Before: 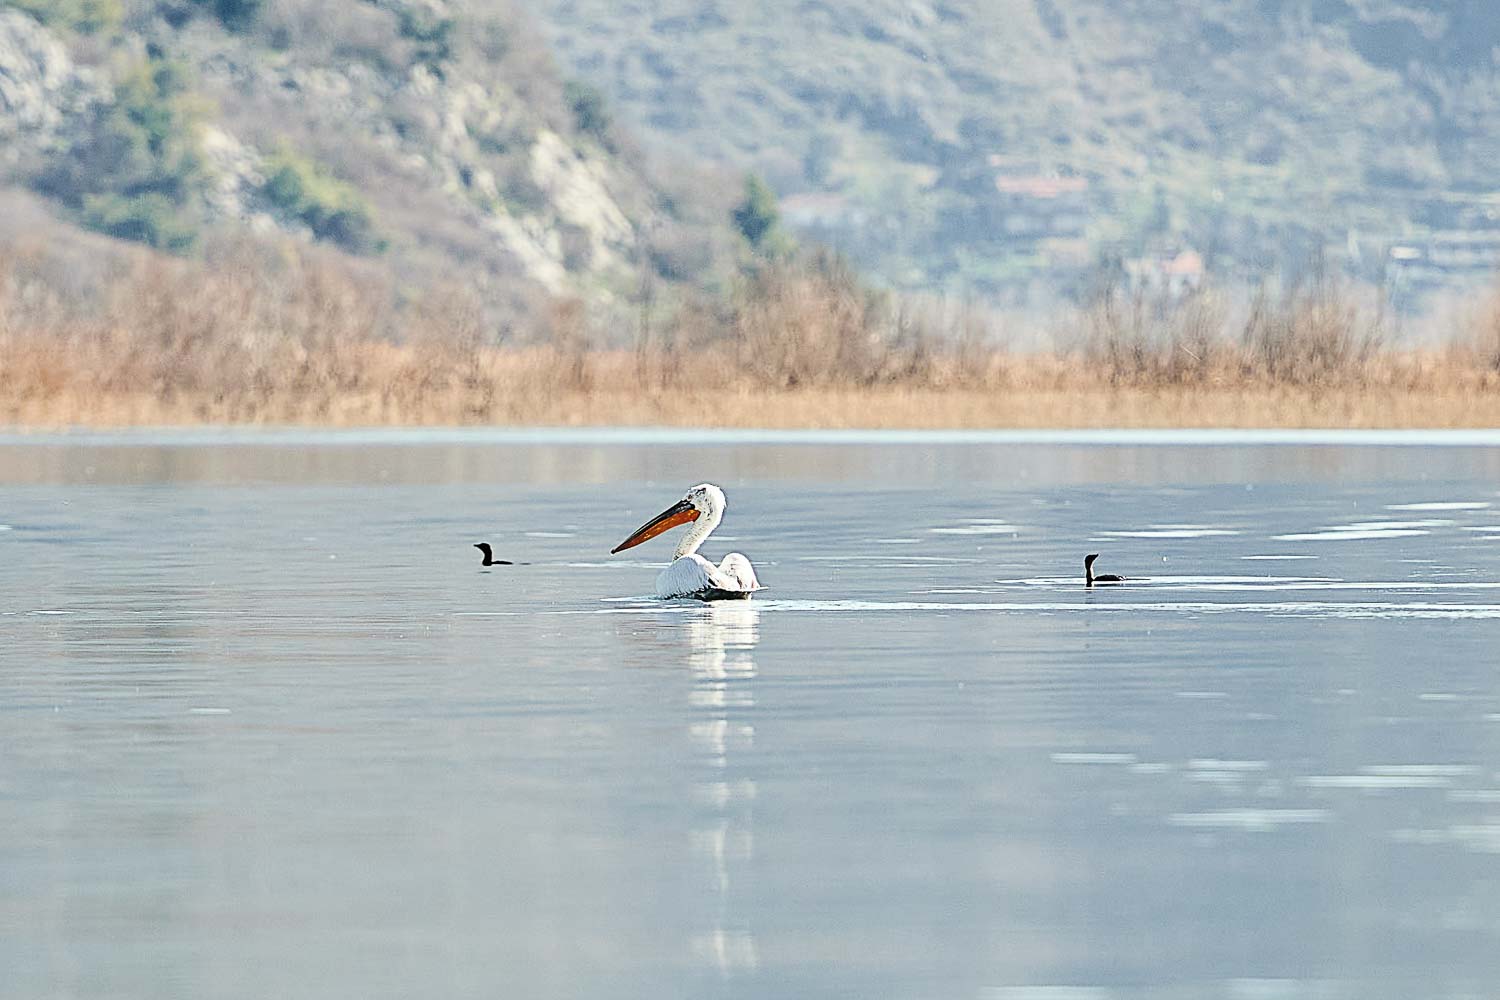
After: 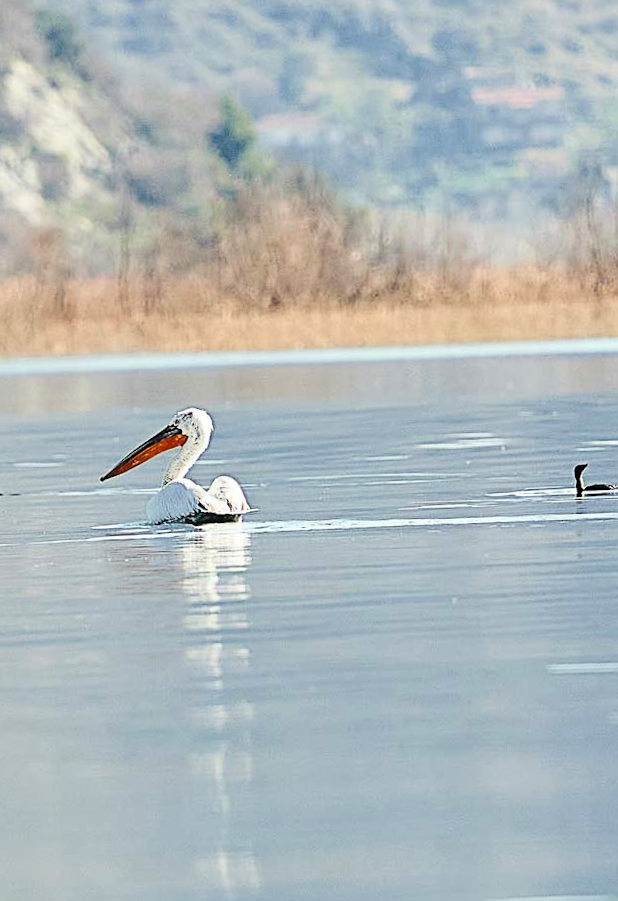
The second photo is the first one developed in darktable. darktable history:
contrast brightness saturation: contrast 0.04, saturation 0.16
crop: left 33.452%, top 6.025%, right 23.155%
rotate and perspective: rotation -2.12°, lens shift (vertical) 0.009, lens shift (horizontal) -0.008, automatic cropping original format, crop left 0.036, crop right 0.964, crop top 0.05, crop bottom 0.959
